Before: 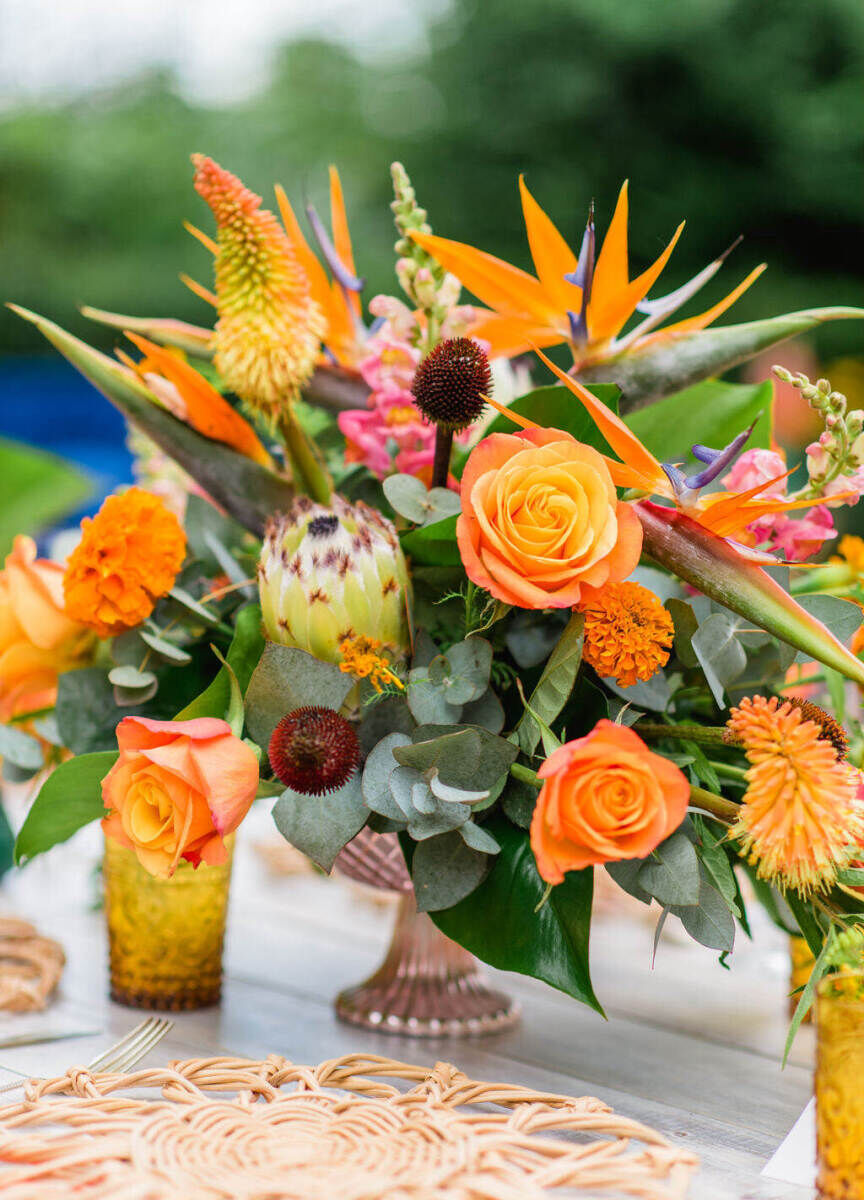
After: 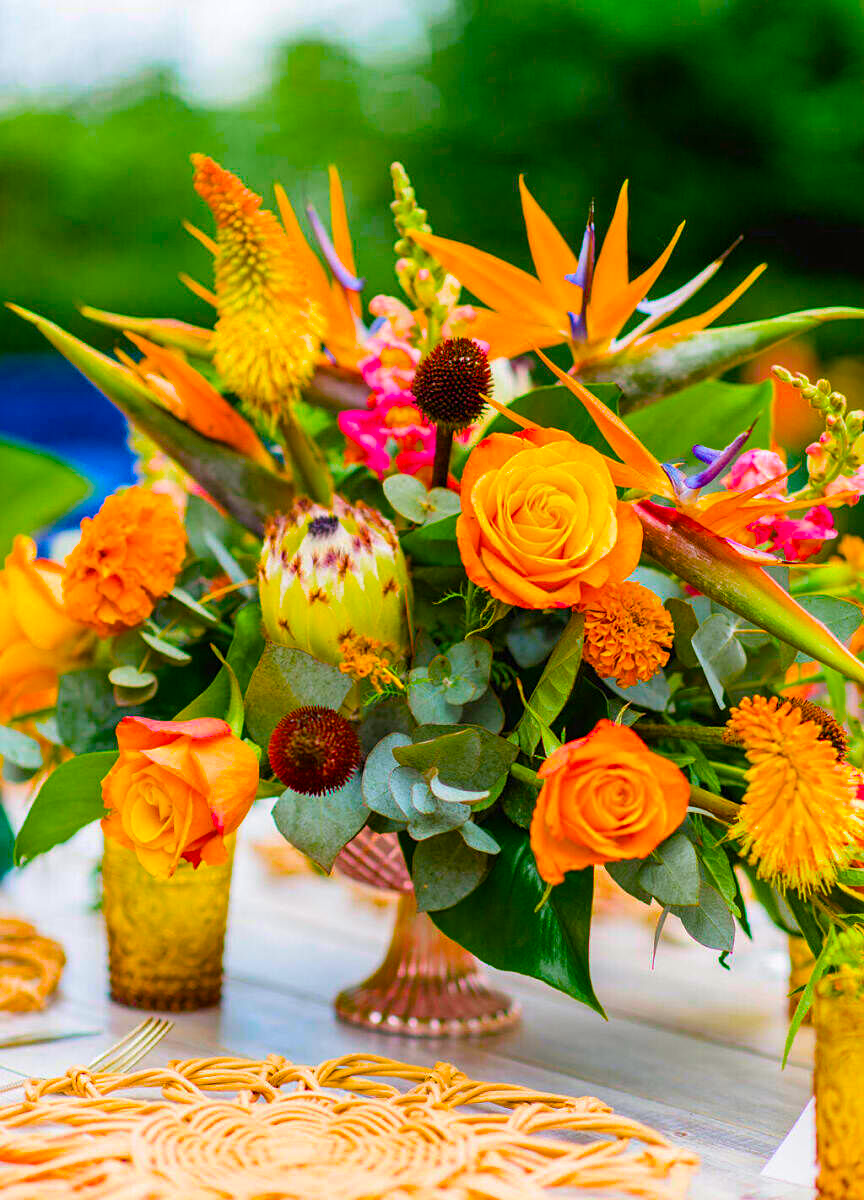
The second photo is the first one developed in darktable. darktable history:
sharpen: amount 0.2
color balance rgb: linear chroma grading › global chroma 42%, perceptual saturation grading › global saturation 42%, global vibrance 33%
